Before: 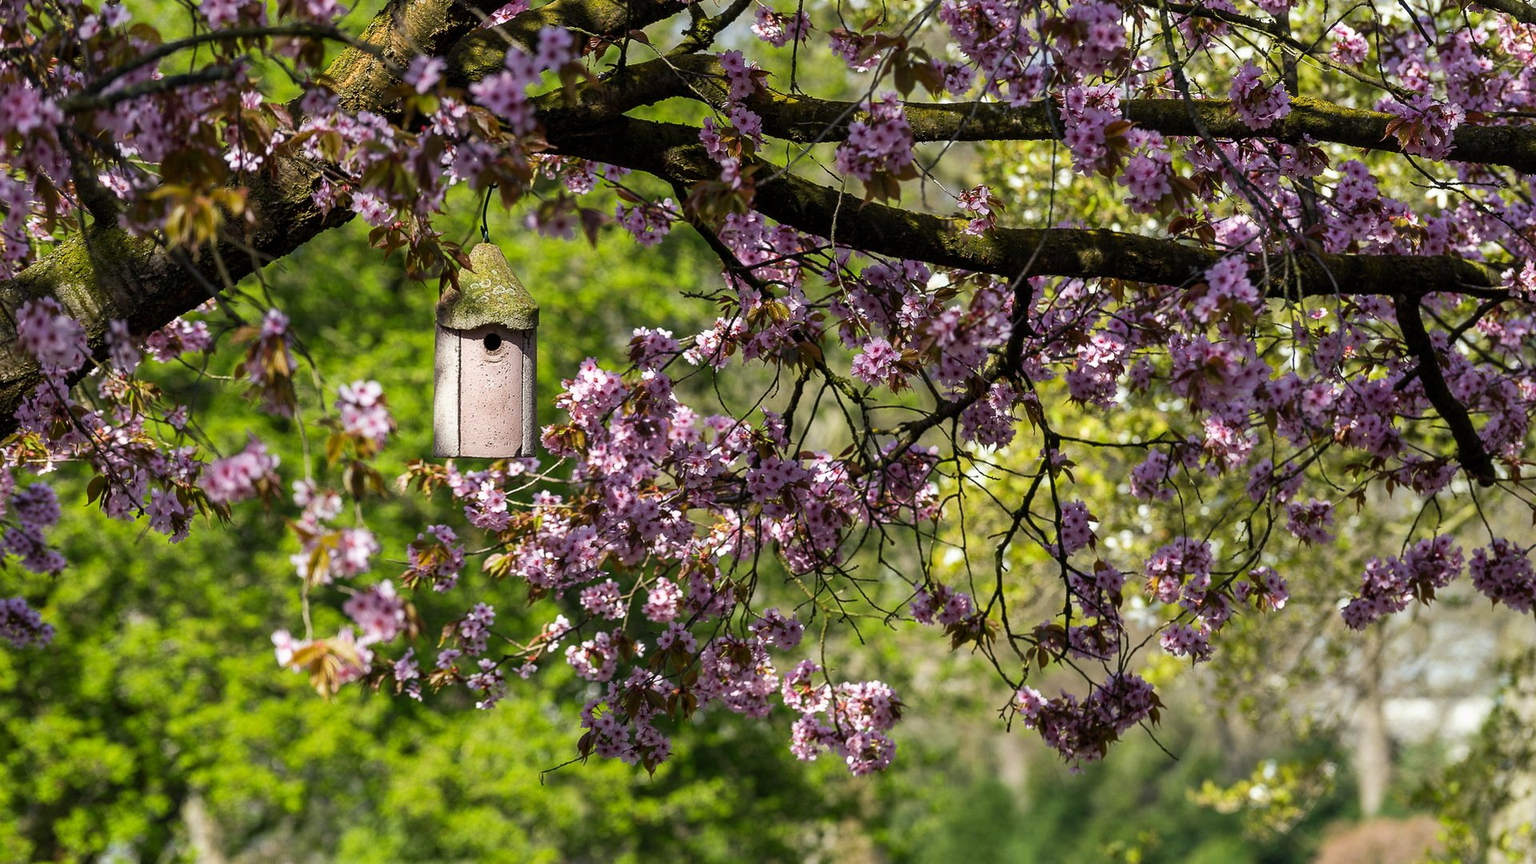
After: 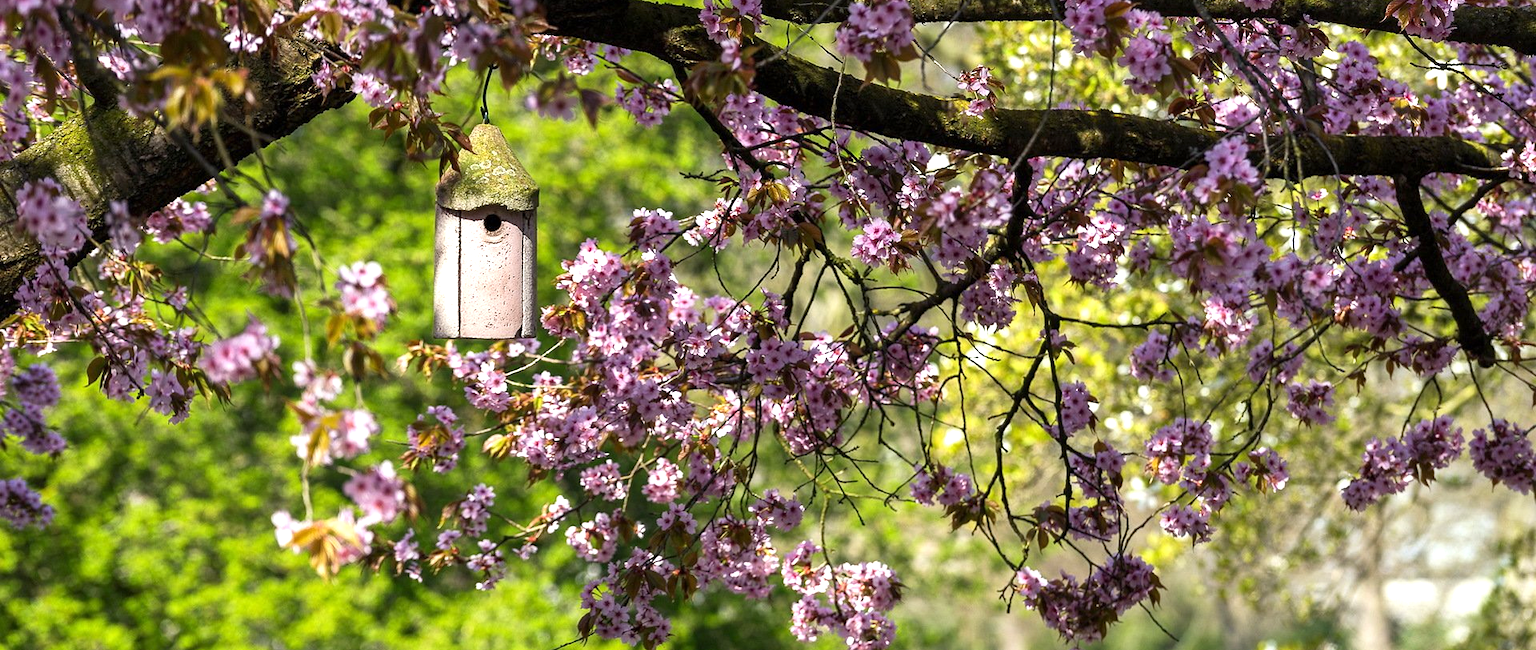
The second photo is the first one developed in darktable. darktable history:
exposure: exposure 0.633 EV, compensate highlight preservation false
crop: top 13.88%, bottom 10.767%
